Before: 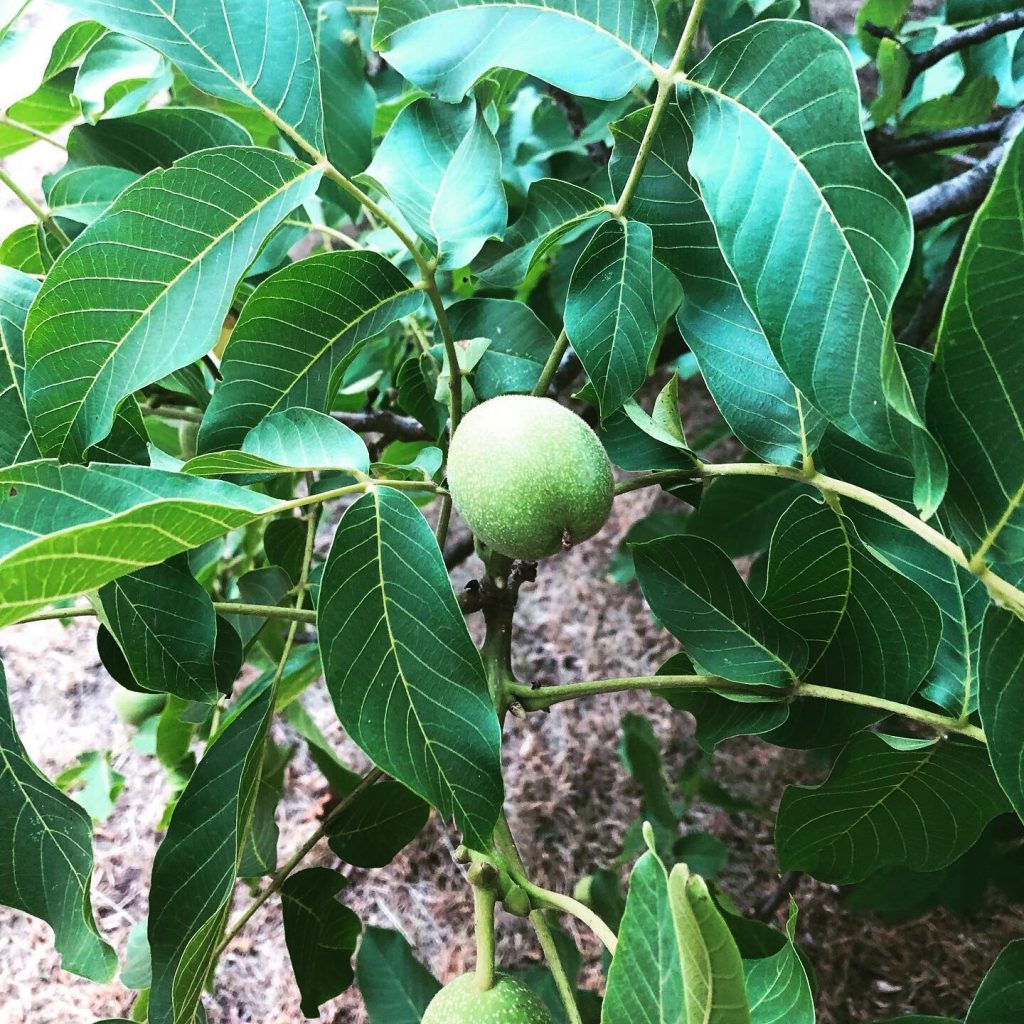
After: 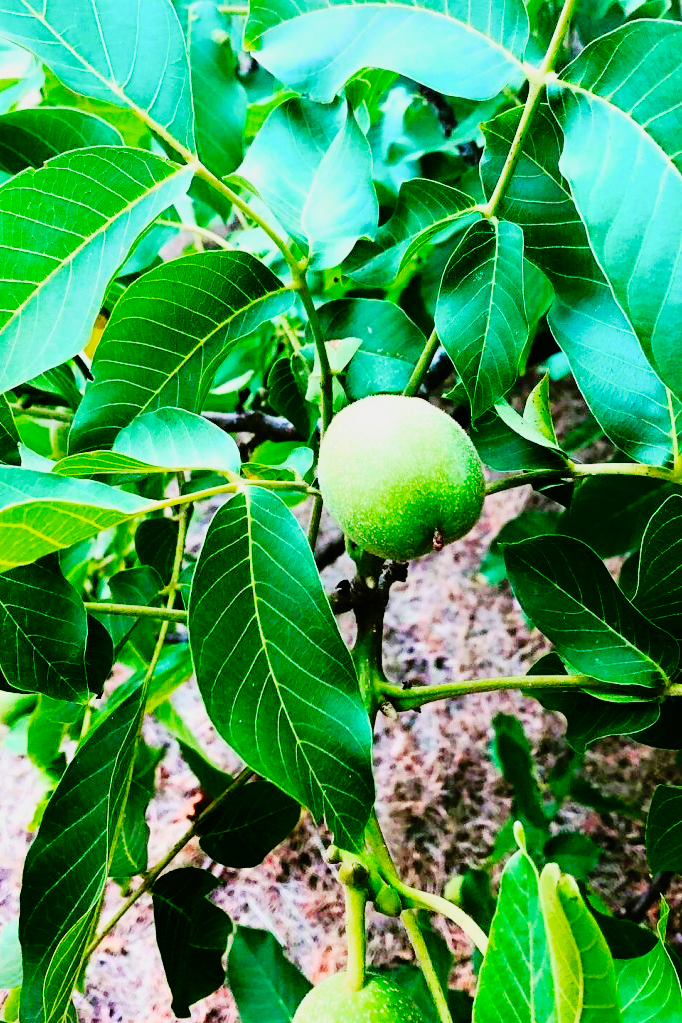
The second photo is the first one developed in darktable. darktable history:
color balance rgb: linear chroma grading › global chroma 15%, perceptual saturation grading › global saturation 30%
levels: levels [0, 0.43, 0.984]
tone equalizer: on, module defaults
crop and rotate: left 12.673%, right 20.66%
tone curve: curves: ch0 [(0, 0) (0.003, 0) (0.011, 0.001) (0.025, 0.003) (0.044, 0.005) (0.069, 0.011) (0.1, 0.021) (0.136, 0.035) (0.177, 0.079) (0.224, 0.134) (0.277, 0.219) (0.335, 0.315) (0.399, 0.42) (0.468, 0.529) (0.543, 0.636) (0.623, 0.727) (0.709, 0.805) (0.801, 0.88) (0.898, 0.957) (1, 1)], preserve colors none
filmic rgb: black relative exposure -7.48 EV, white relative exposure 4.83 EV, hardness 3.4, color science v6 (2022)
